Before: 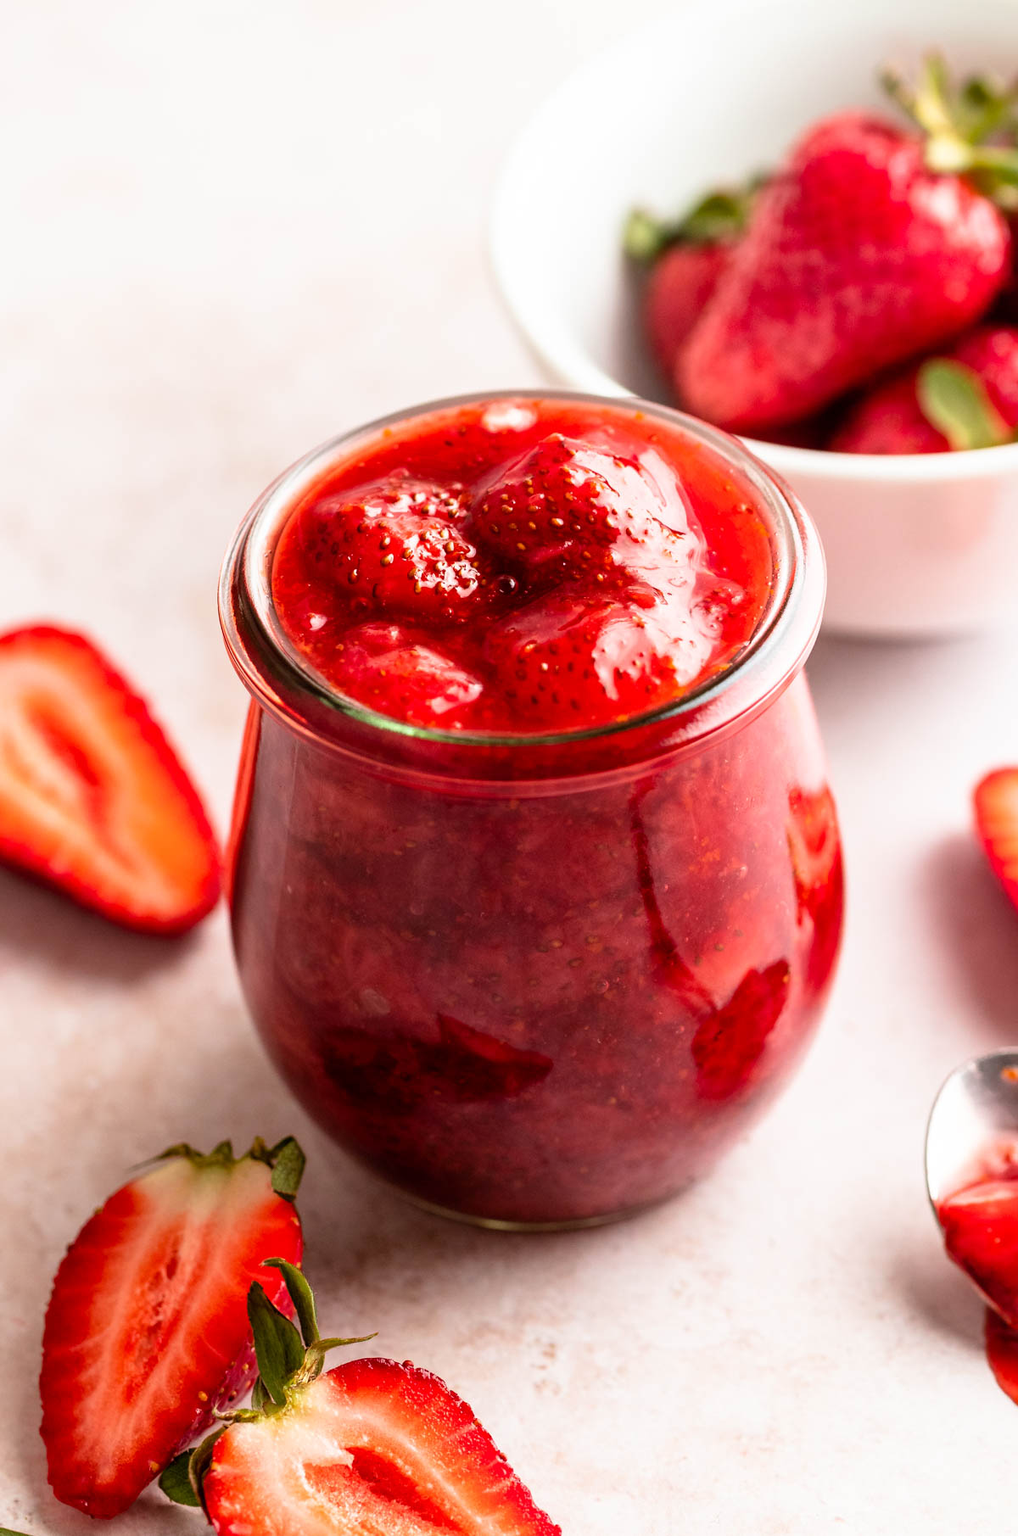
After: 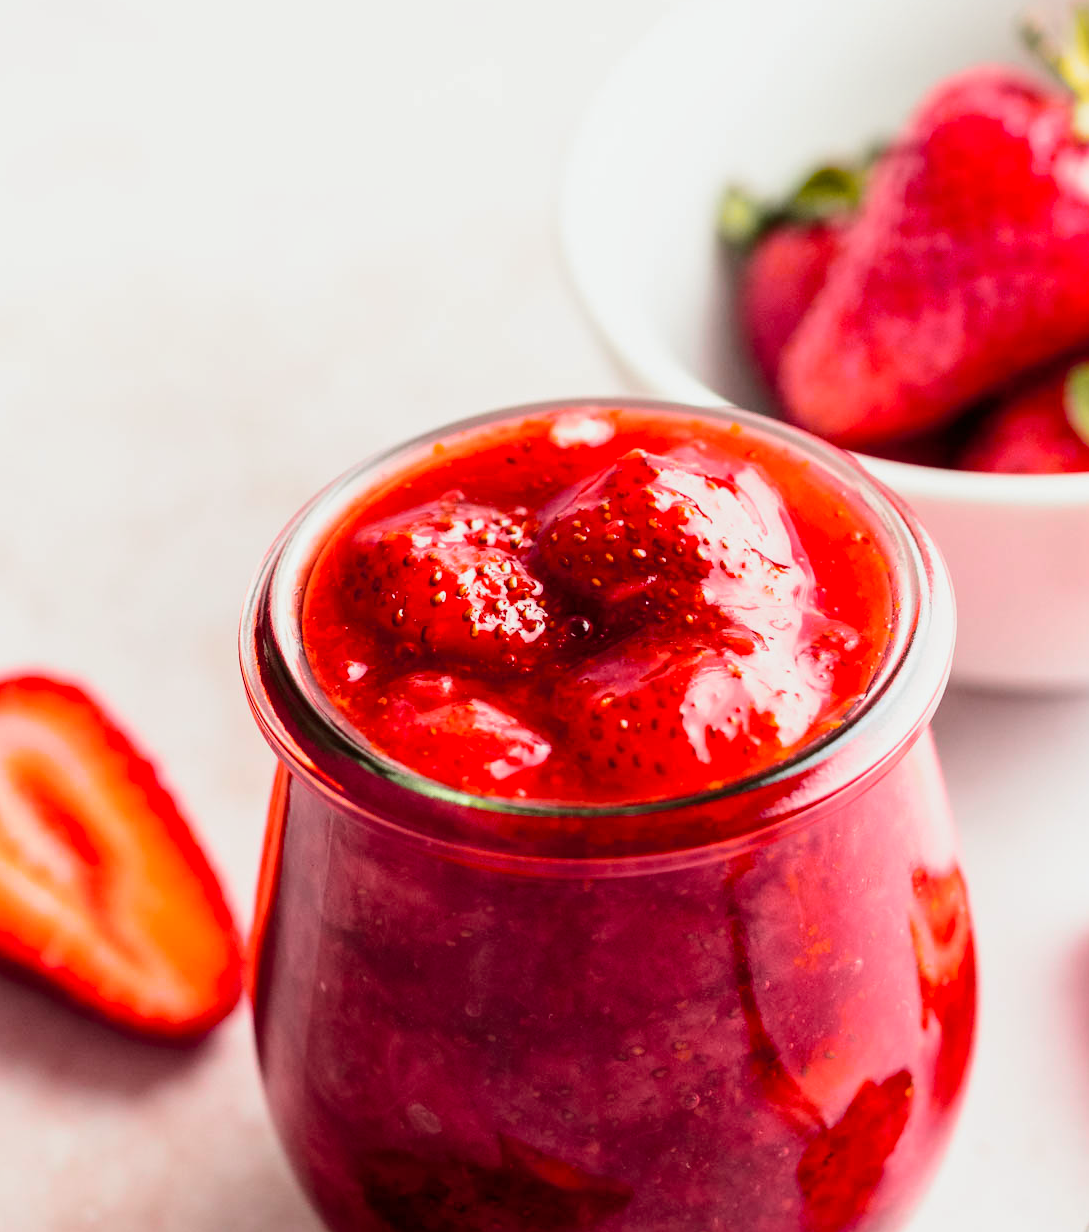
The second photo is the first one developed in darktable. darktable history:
tone curve: curves: ch0 [(0, 0) (0.23, 0.205) (0.486, 0.52) (0.822, 0.825) (0.994, 0.955)]; ch1 [(0, 0) (0.226, 0.261) (0.379, 0.442) (0.469, 0.472) (0.495, 0.495) (0.514, 0.504) (0.561, 0.568) (0.59, 0.612) (1, 1)]; ch2 [(0, 0) (0.269, 0.299) (0.459, 0.441) (0.498, 0.499) (0.523, 0.52) (0.586, 0.569) (0.635, 0.617) (0.659, 0.681) (0.718, 0.764) (1, 1)], color space Lab, independent channels, preserve colors none
crop: left 1.509%, top 3.452%, right 7.696%, bottom 28.452%
